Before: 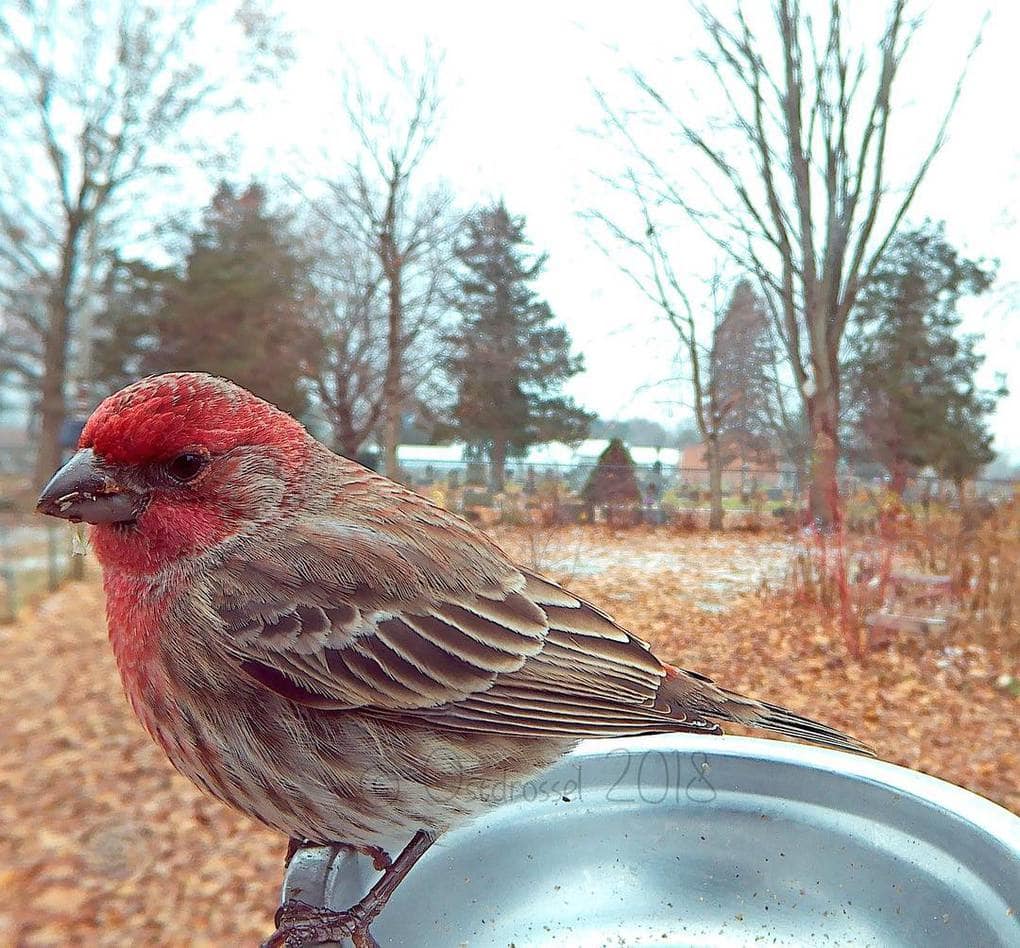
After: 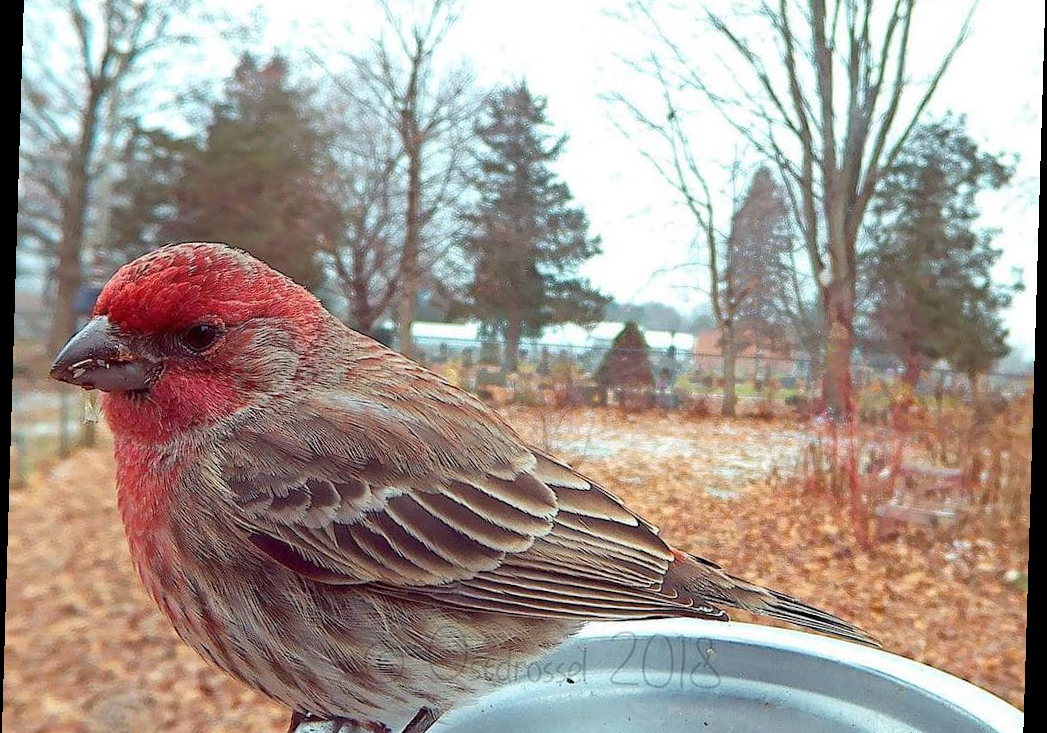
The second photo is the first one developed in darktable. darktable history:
rotate and perspective: rotation 1.72°, automatic cropping off
crop: top 13.819%, bottom 11.169%
